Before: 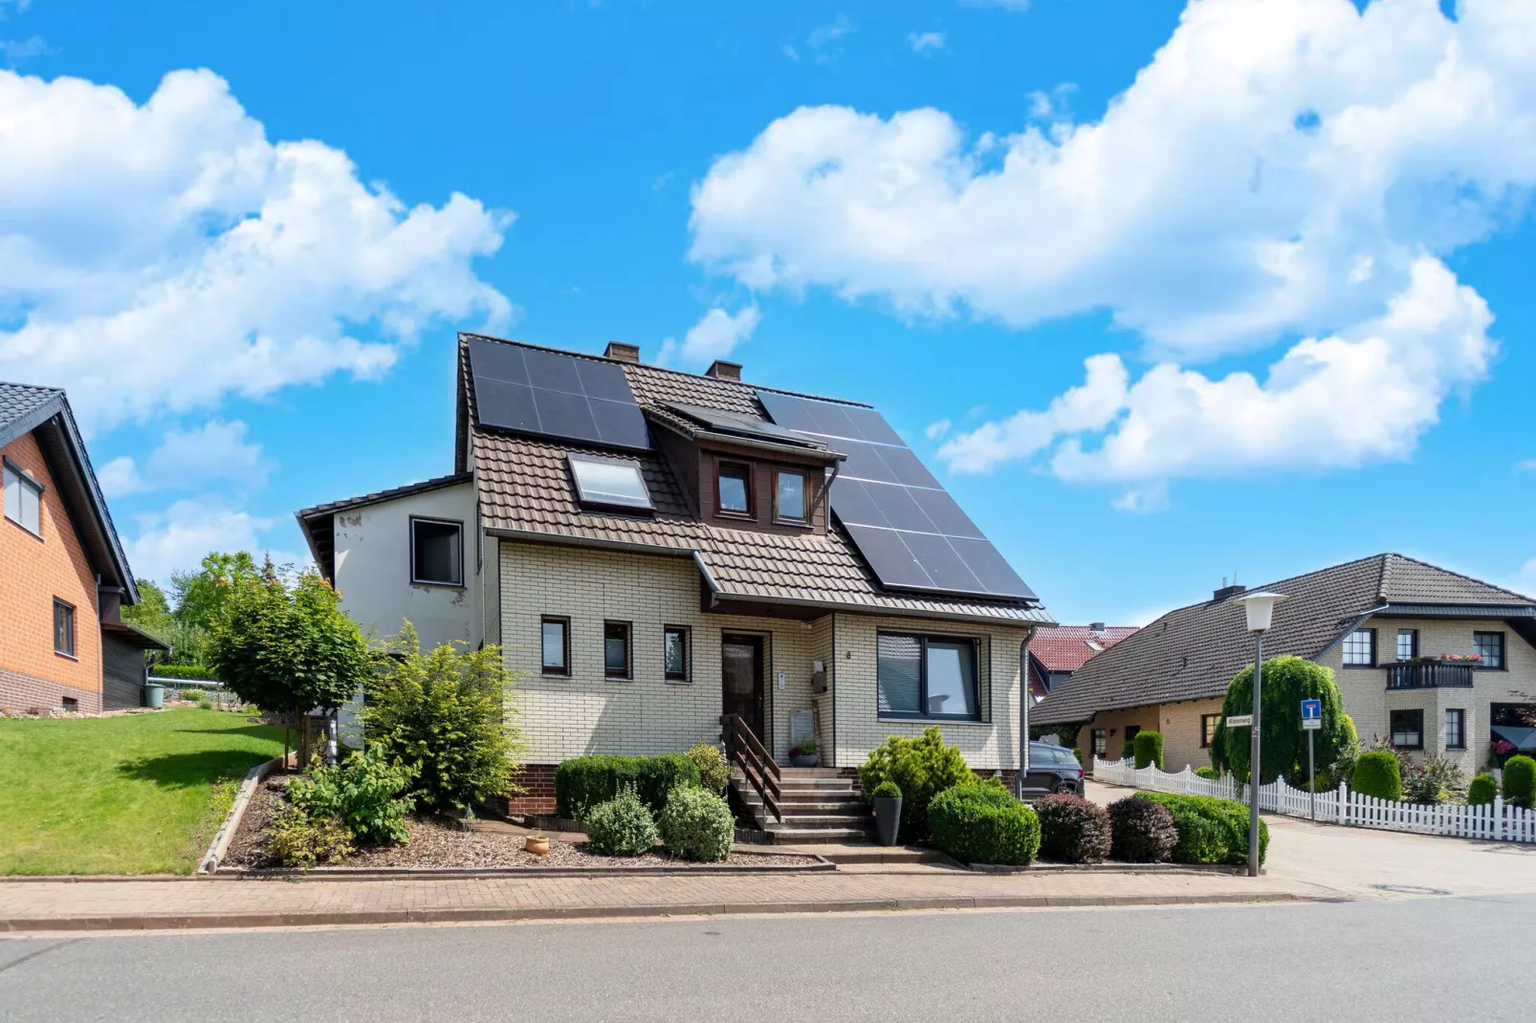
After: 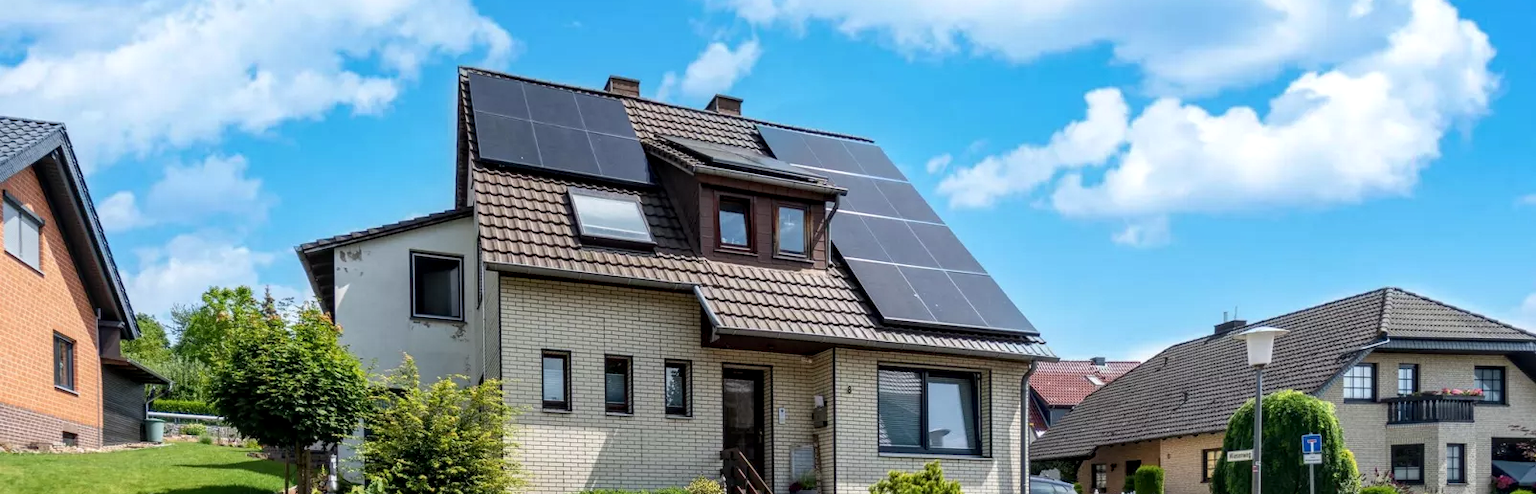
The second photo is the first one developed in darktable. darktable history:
local contrast: on, module defaults
crop and rotate: top 26.056%, bottom 25.543%
